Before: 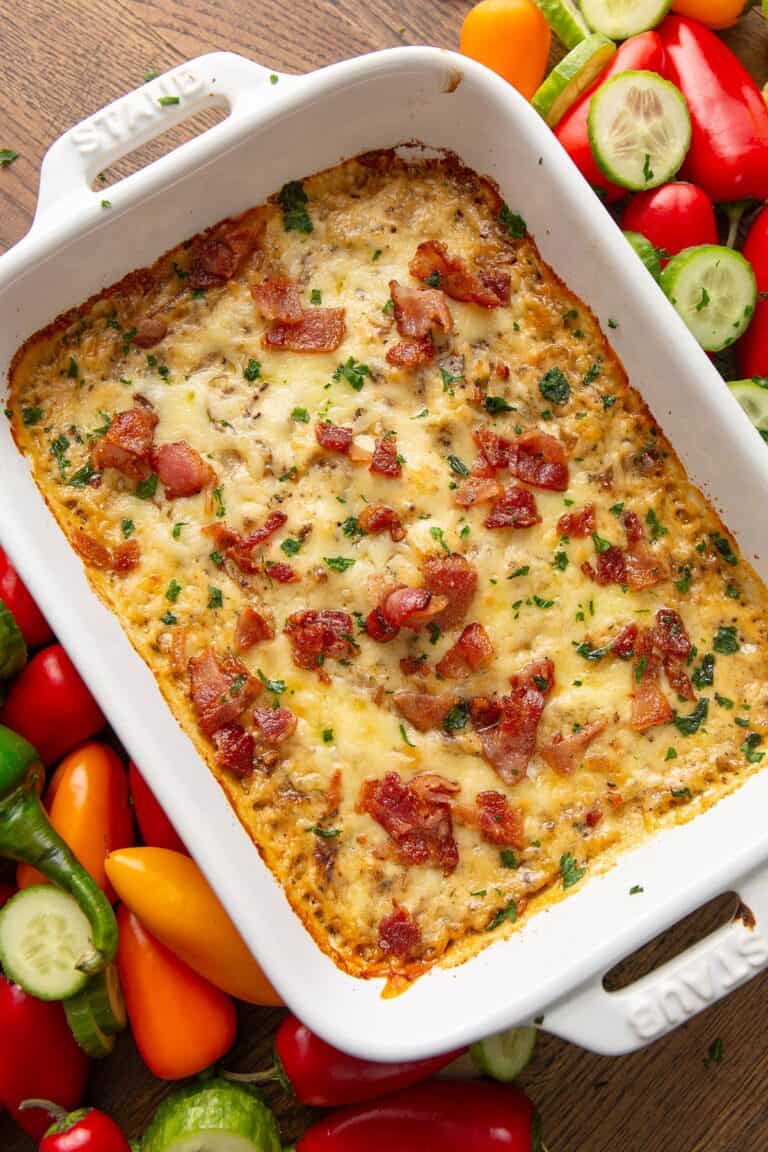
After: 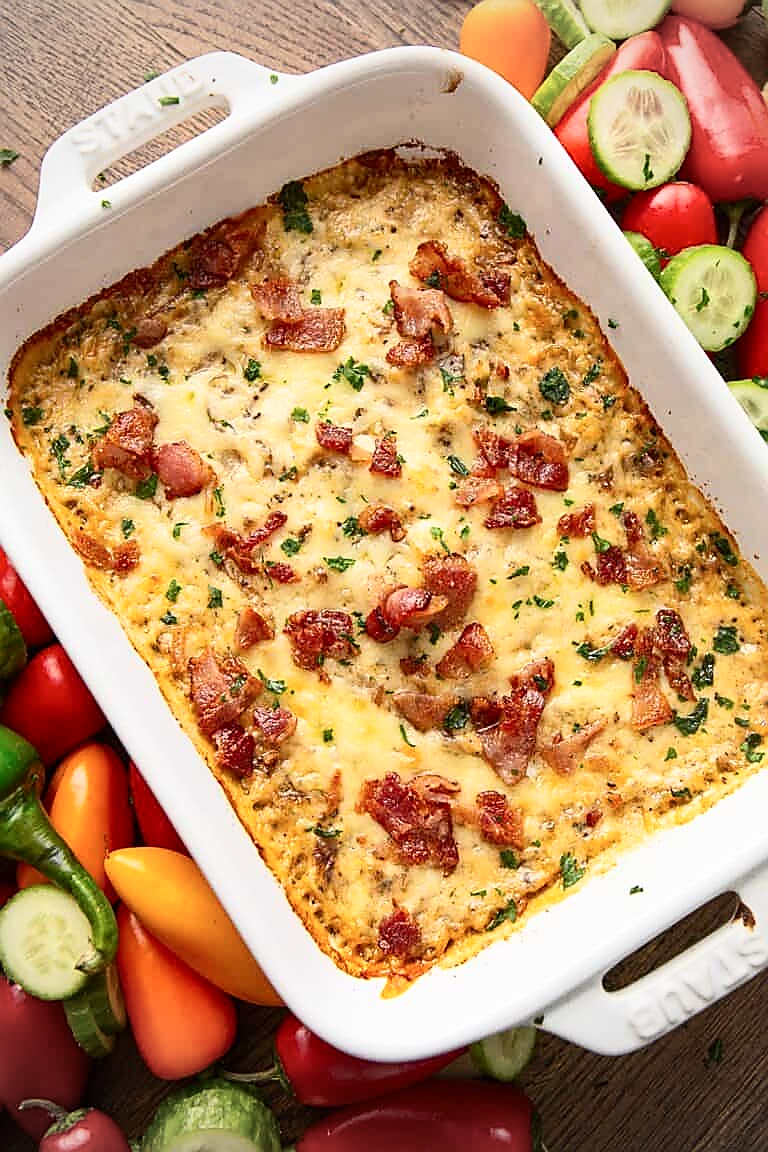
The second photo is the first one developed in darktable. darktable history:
sharpen: radius 1.4, amount 1.25, threshold 0.7
vignetting: fall-off radius 45%, brightness -0.33
contrast brightness saturation: contrast 0.24, brightness 0.09
